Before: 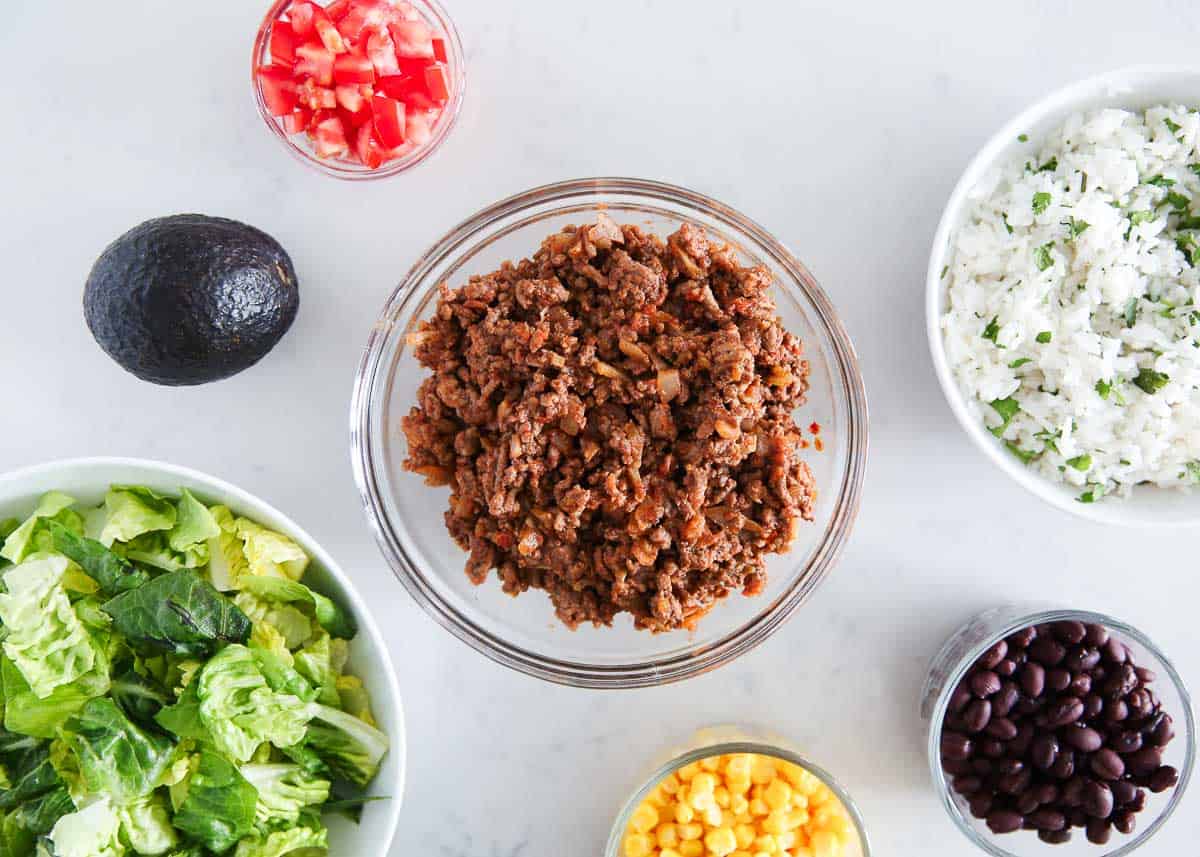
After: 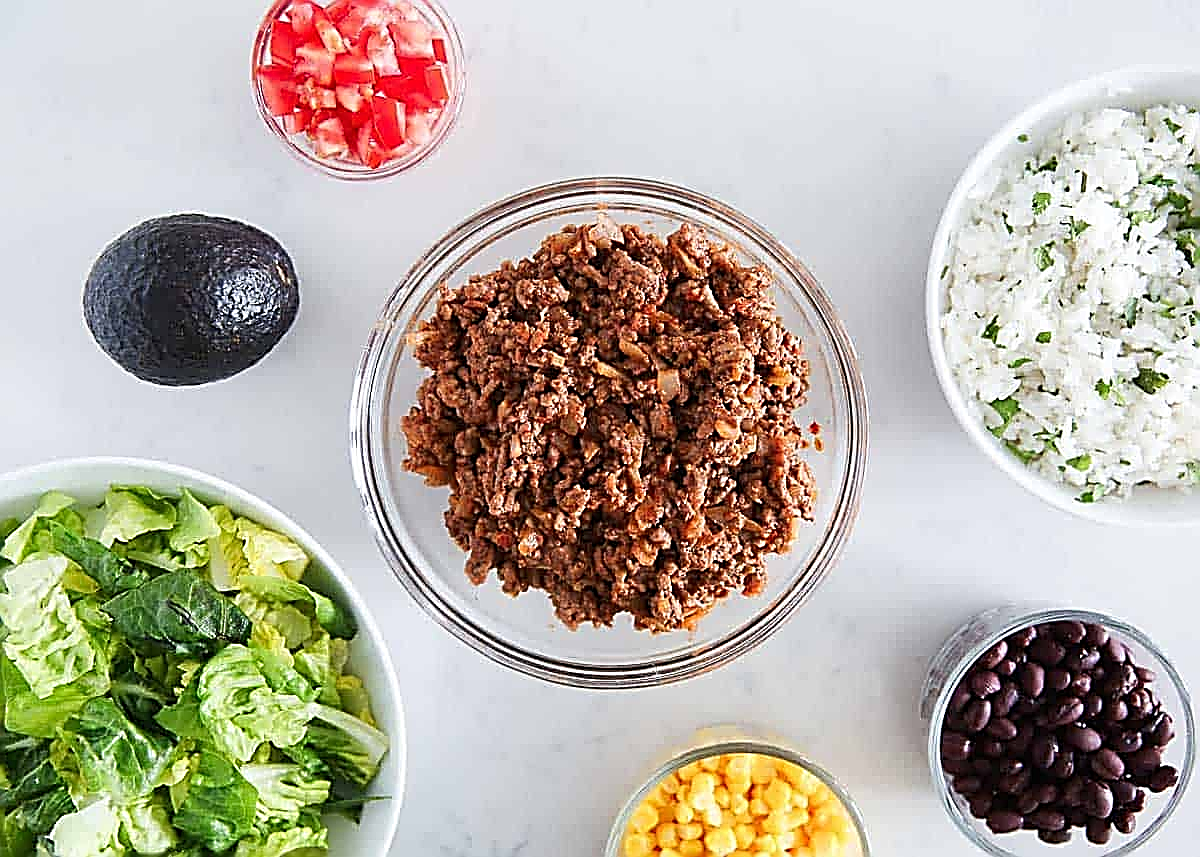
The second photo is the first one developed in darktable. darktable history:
sharpen: amount 1.846
